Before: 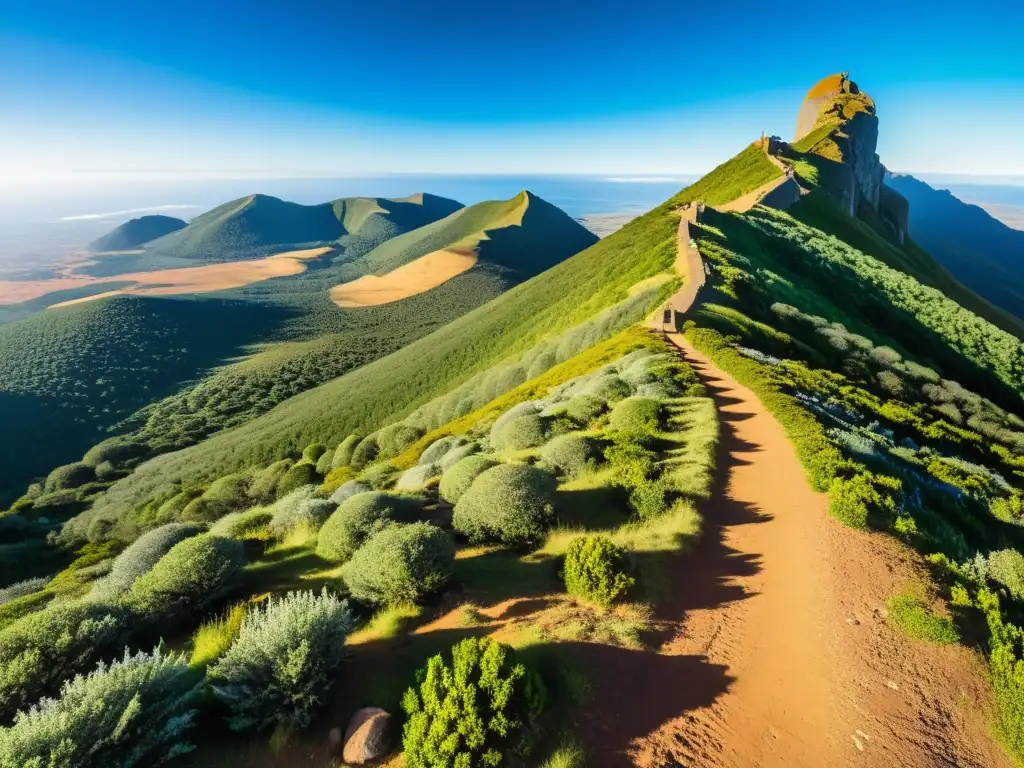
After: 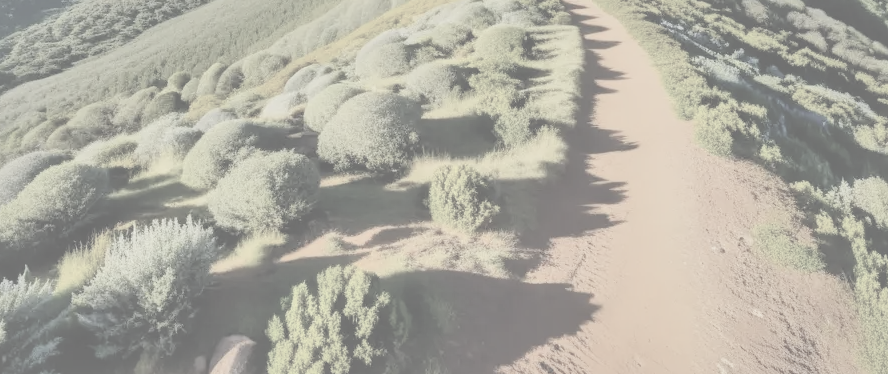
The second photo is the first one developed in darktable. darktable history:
crop and rotate: left 13.268%, top 48.474%, bottom 2.756%
exposure: exposure -0.315 EV, compensate highlight preservation false
local contrast: mode bilateral grid, contrast 20, coarseness 50, detail 128%, midtone range 0.2
contrast brightness saturation: contrast -0.319, brightness 0.749, saturation -0.785
